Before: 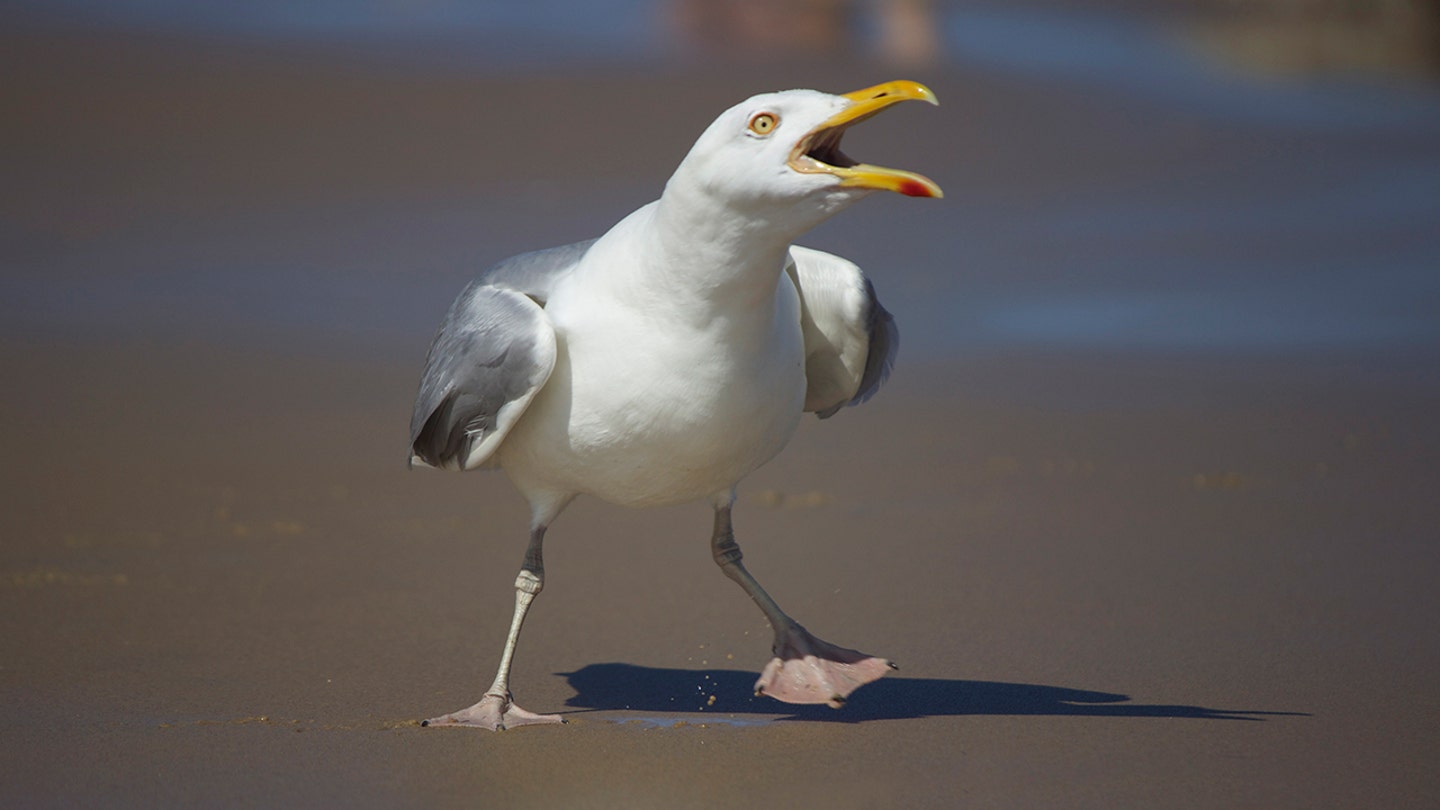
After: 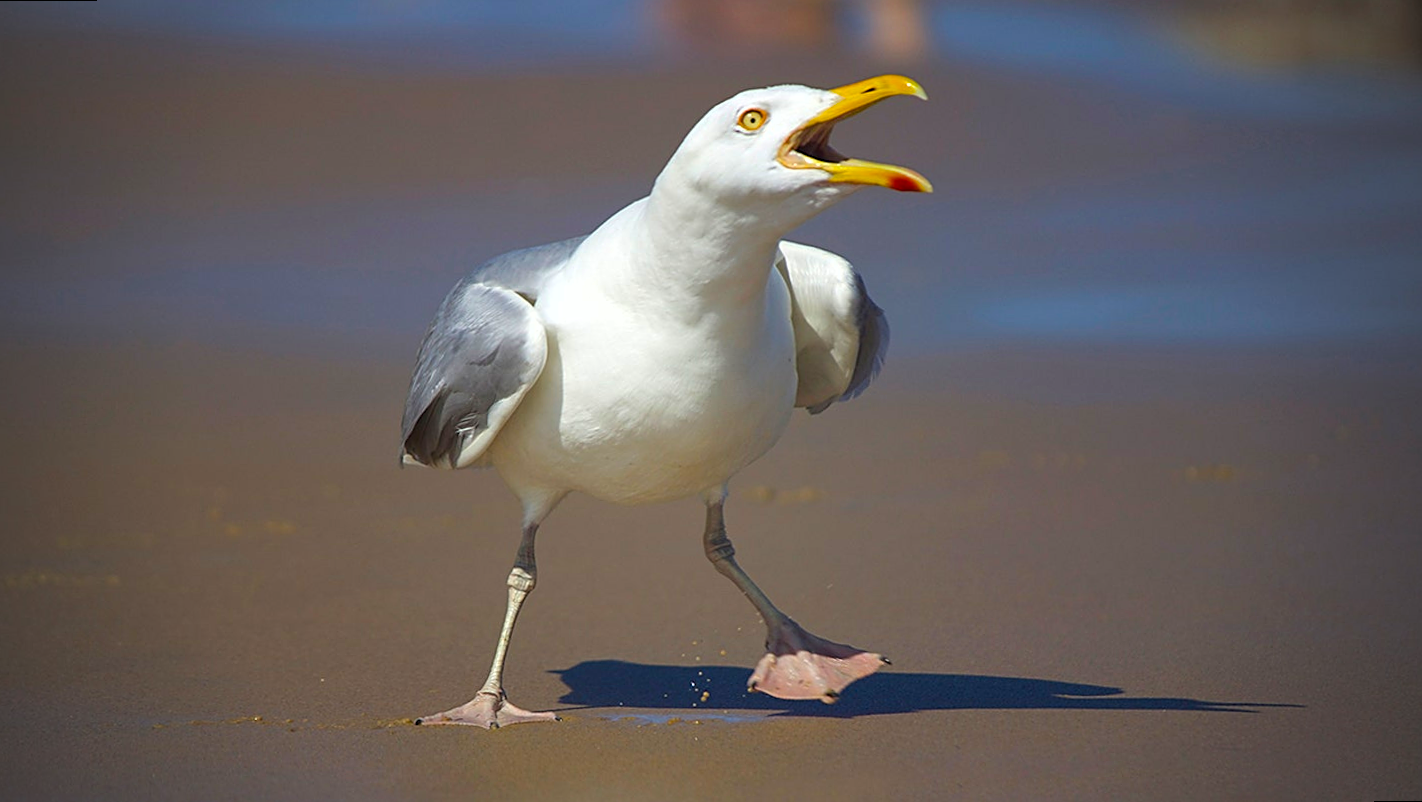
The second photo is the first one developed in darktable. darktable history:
color balance rgb: linear chroma grading › global chroma 15%, perceptual saturation grading › global saturation 30%
vignetting: fall-off start 74.49%, fall-off radius 65.9%, brightness -0.628, saturation -0.68
sharpen: on, module defaults
rotate and perspective: rotation -0.45°, automatic cropping original format, crop left 0.008, crop right 0.992, crop top 0.012, crop bottom 0.988
exposure: black level correction 0, exposure 0.3 EV, compensate highlight preservation false
shadows and highlights: radius 125.46, shadows 30.51, highlights -30.51, low approximation 0.01, soften with gaussian
